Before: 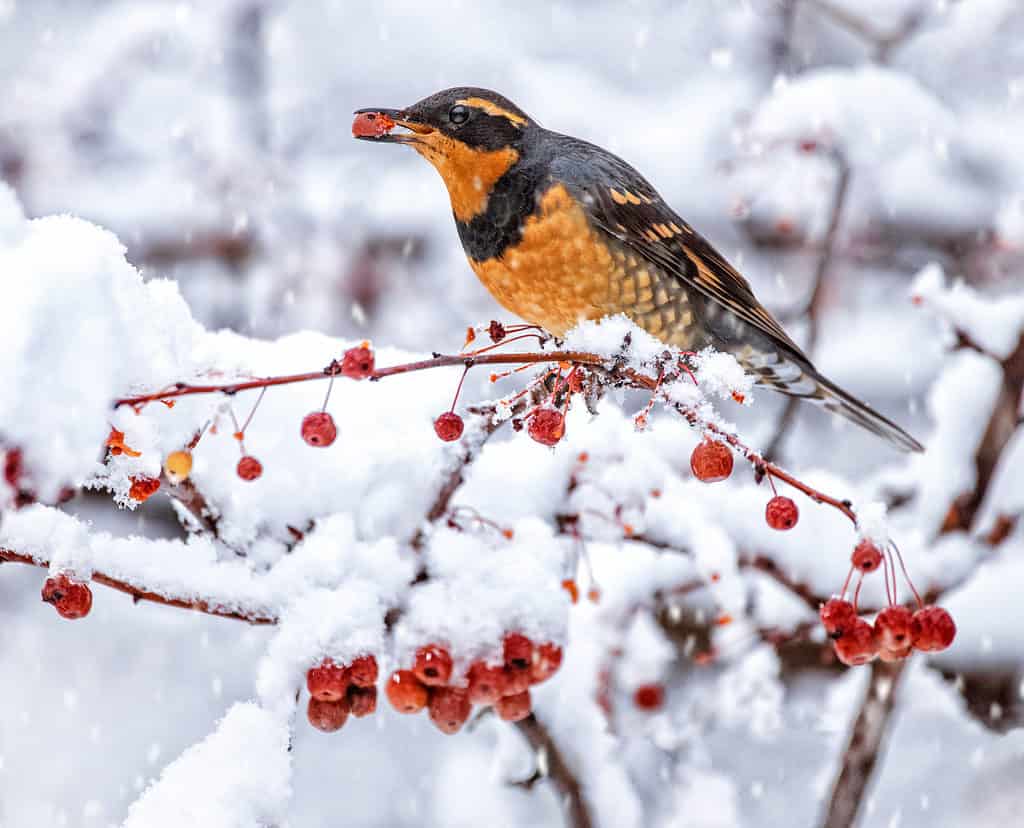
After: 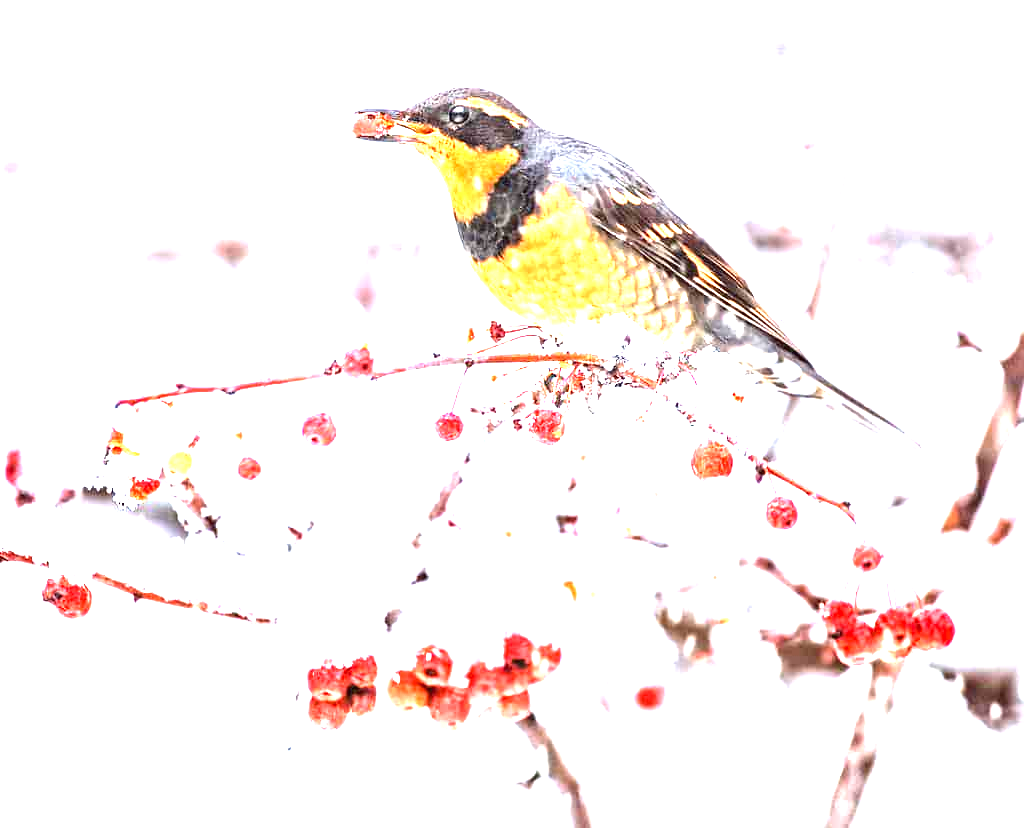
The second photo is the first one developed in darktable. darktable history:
exposure: black level correction 0, exposure 2.425 EV, compensate highlight preservation false
levels: levels [0, 0.48, 0.961]
